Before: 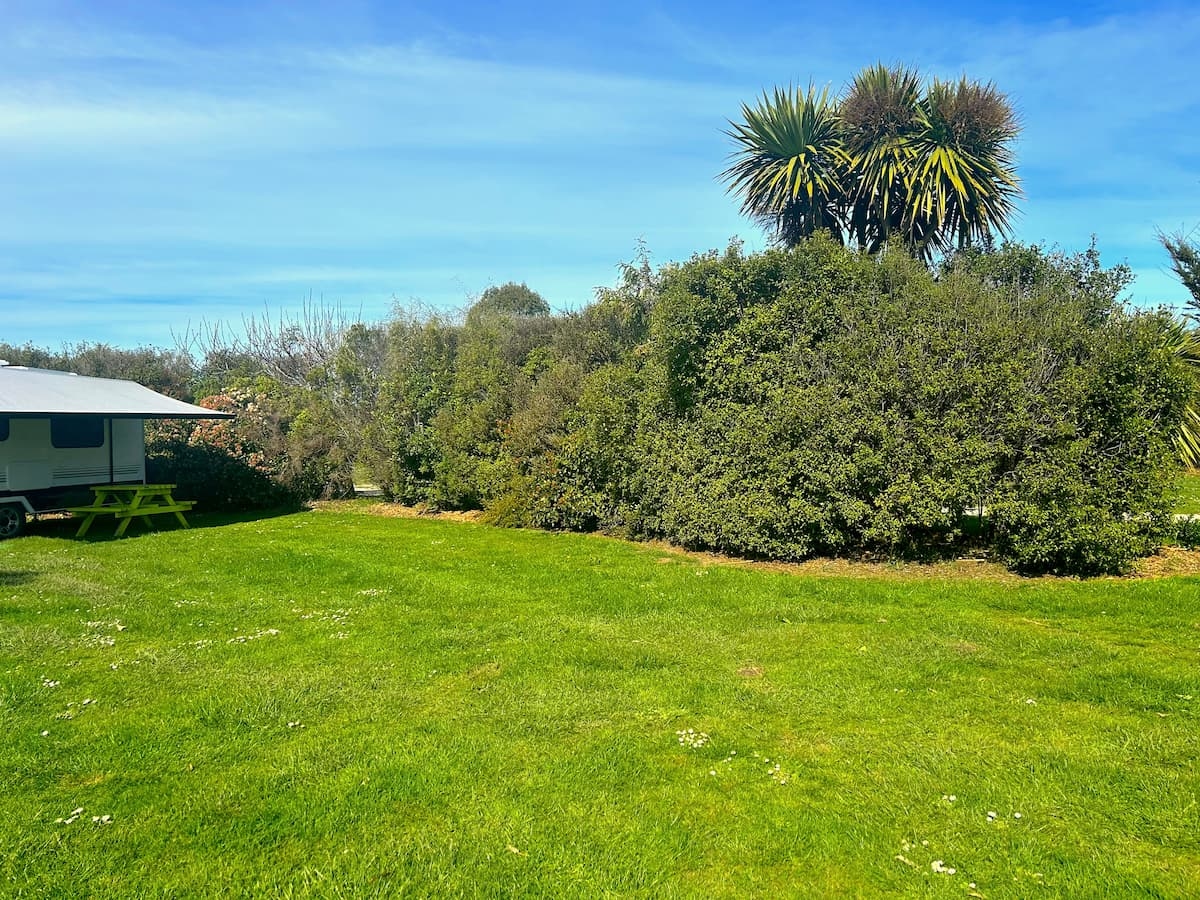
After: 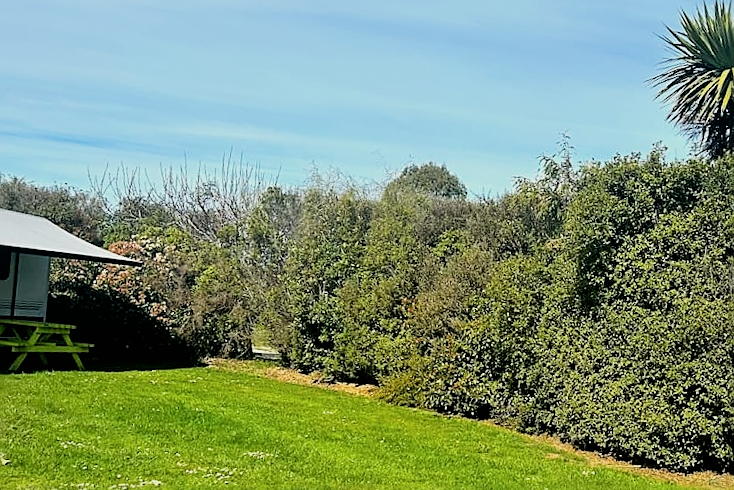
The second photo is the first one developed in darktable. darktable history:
crop and rotate: angle -6.46°, left 2.254%, top 7.038%, right 27.769%, bottom 30.635%
filmic rgb: black relative exposure -5 EV, white relative exposure 3.55 EV, hardness 3.19, contrast 1.199, highlights saturation mix -48.98%, enable highlight reconstruction true
sharpen: on, module defaults
